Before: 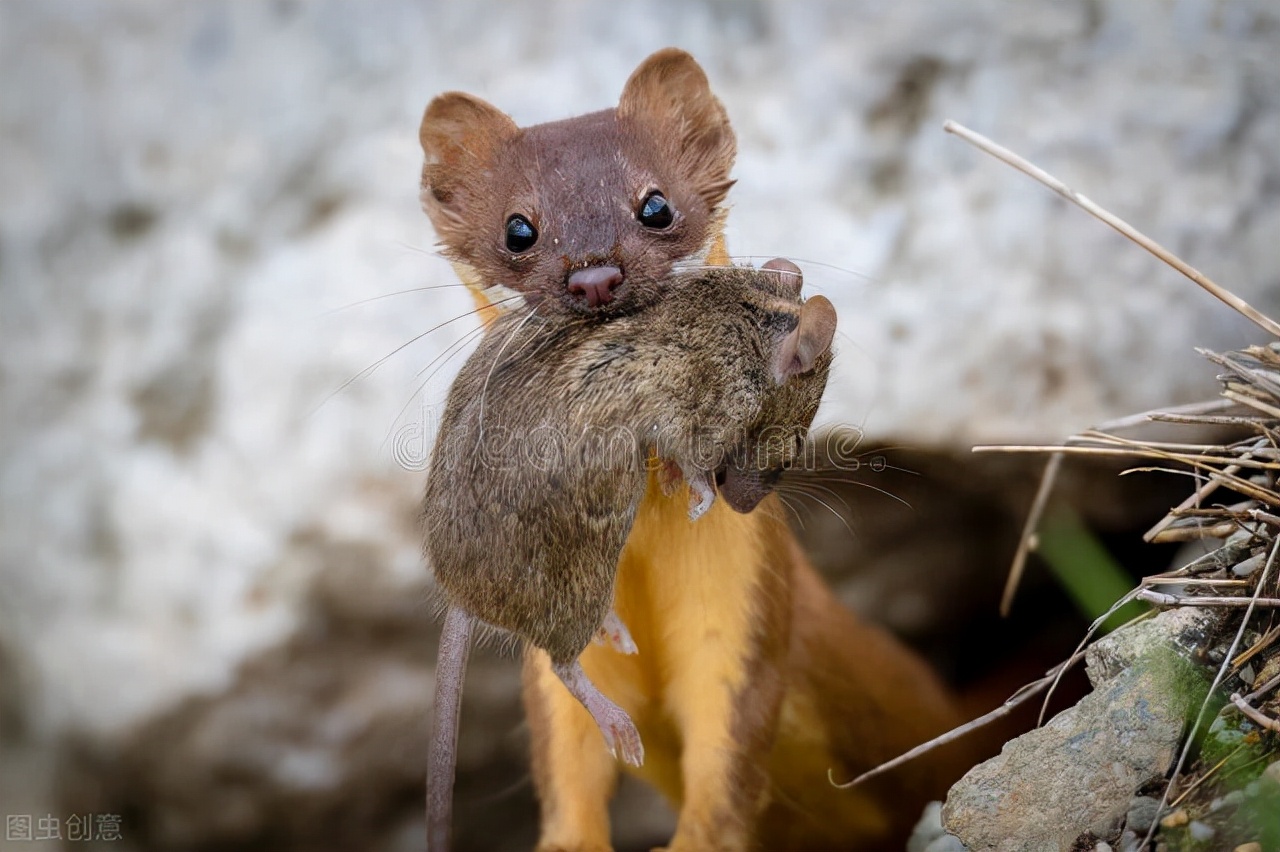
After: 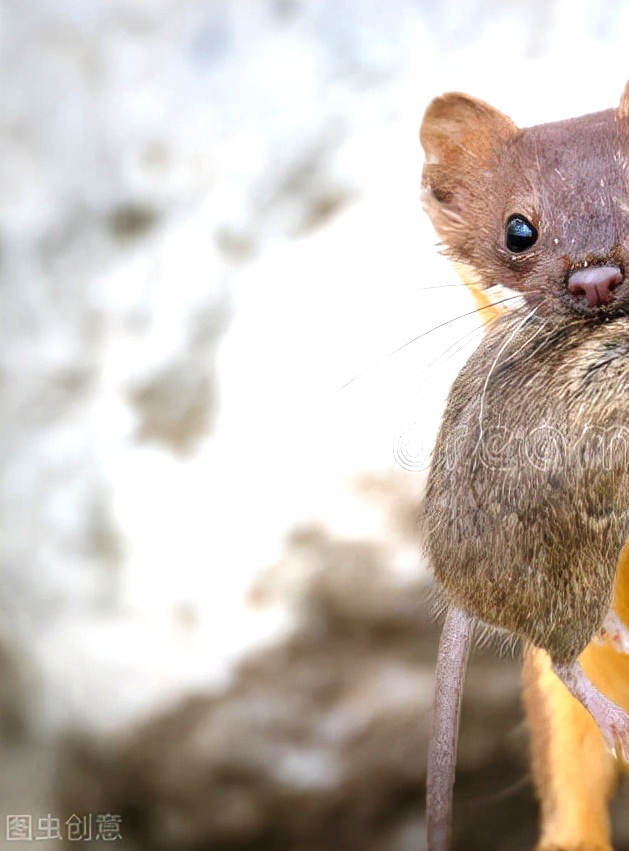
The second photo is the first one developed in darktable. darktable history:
exposure: black level correction -0.001, exposure 0.9 EV, compensate exposure bias true, compensate highlight preservation false
crop and rotate: left 0%, top 0%, right 50.845%
